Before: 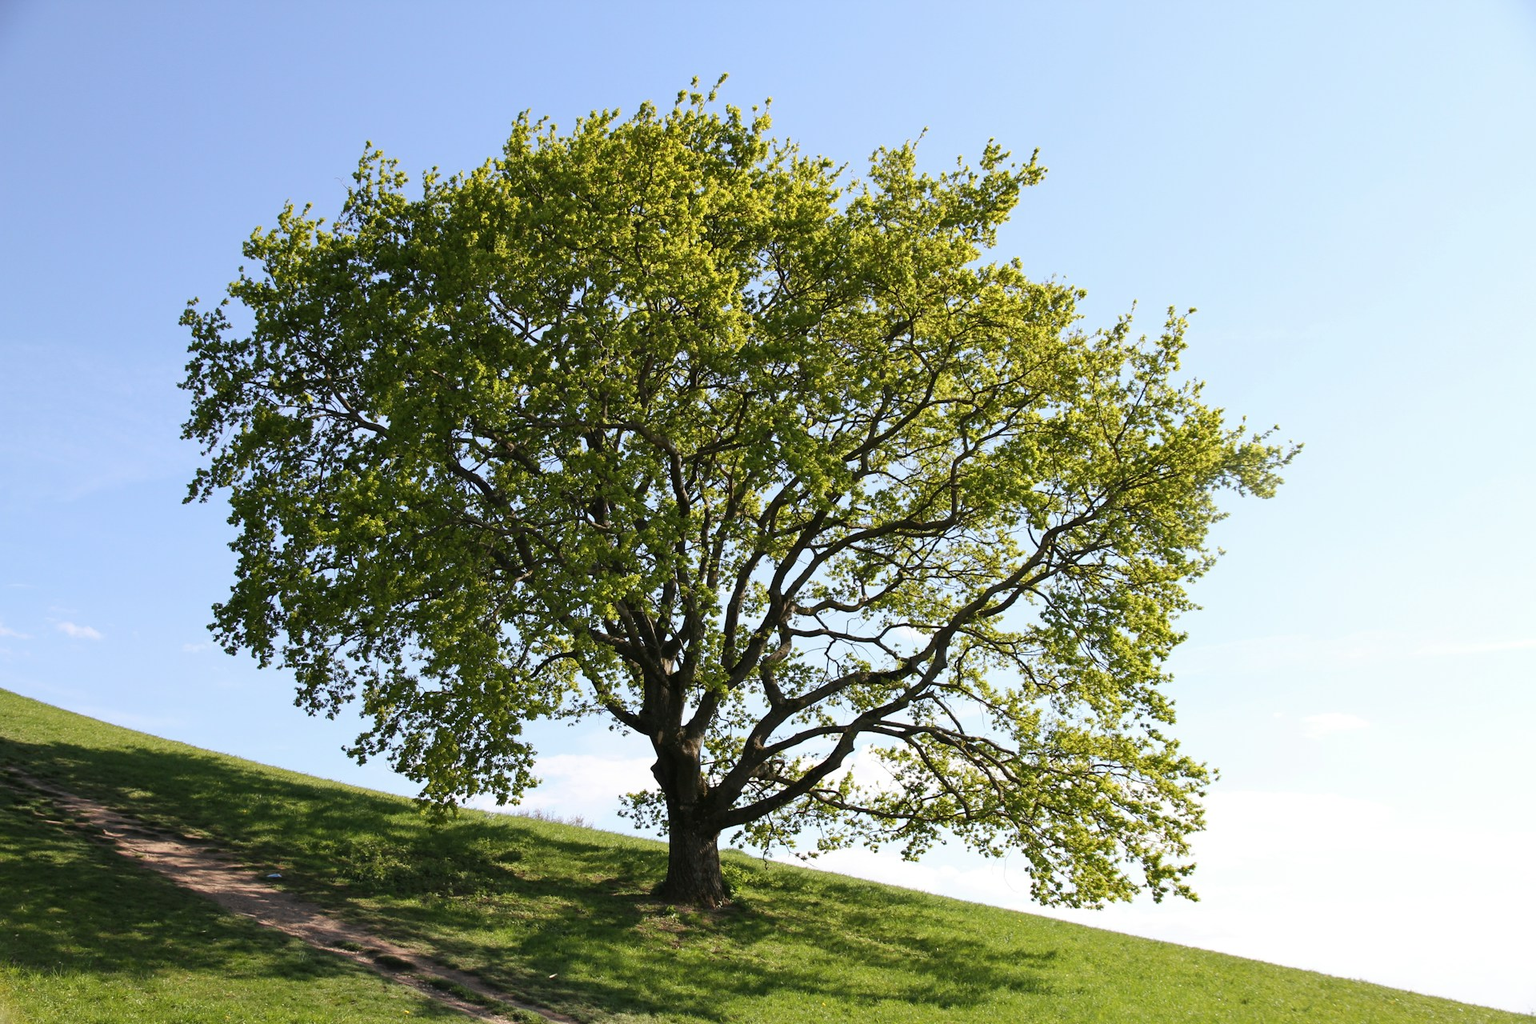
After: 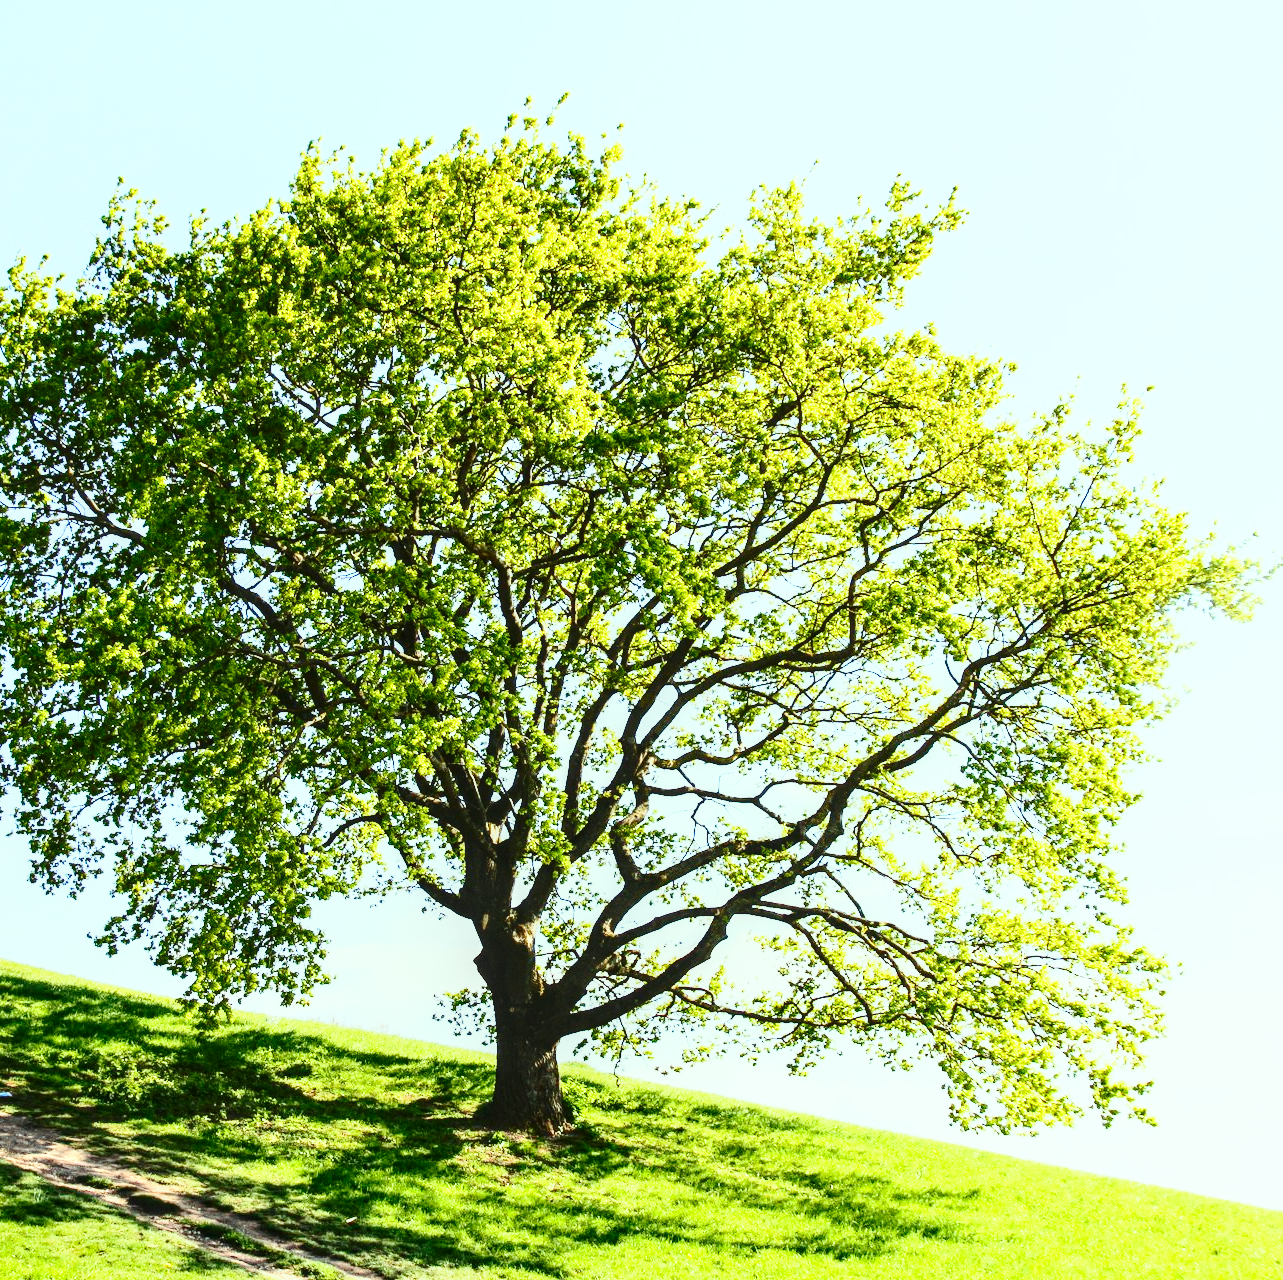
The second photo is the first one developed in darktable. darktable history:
contrast brightness saturation: contrast 0.4, brightness 0.05, saturation 0.25
exposure: black level correction 0, exposure 0.7 EV, compensate exposure bias true, compensate highlight preservation false
crop and rotate: left 17.732%, right 15.423%
local contrast: on, module defaults
color correction: highlights a* -8, highlights b* 3.1
base curve: curves: ch0 [(0, 0) (0.028, 0.03) (0.121, 0.232) (0.46, 0.748) (0.859, 0.968) (1, 1)], preserve colors none
grain: coarseness 0.09 ISO
